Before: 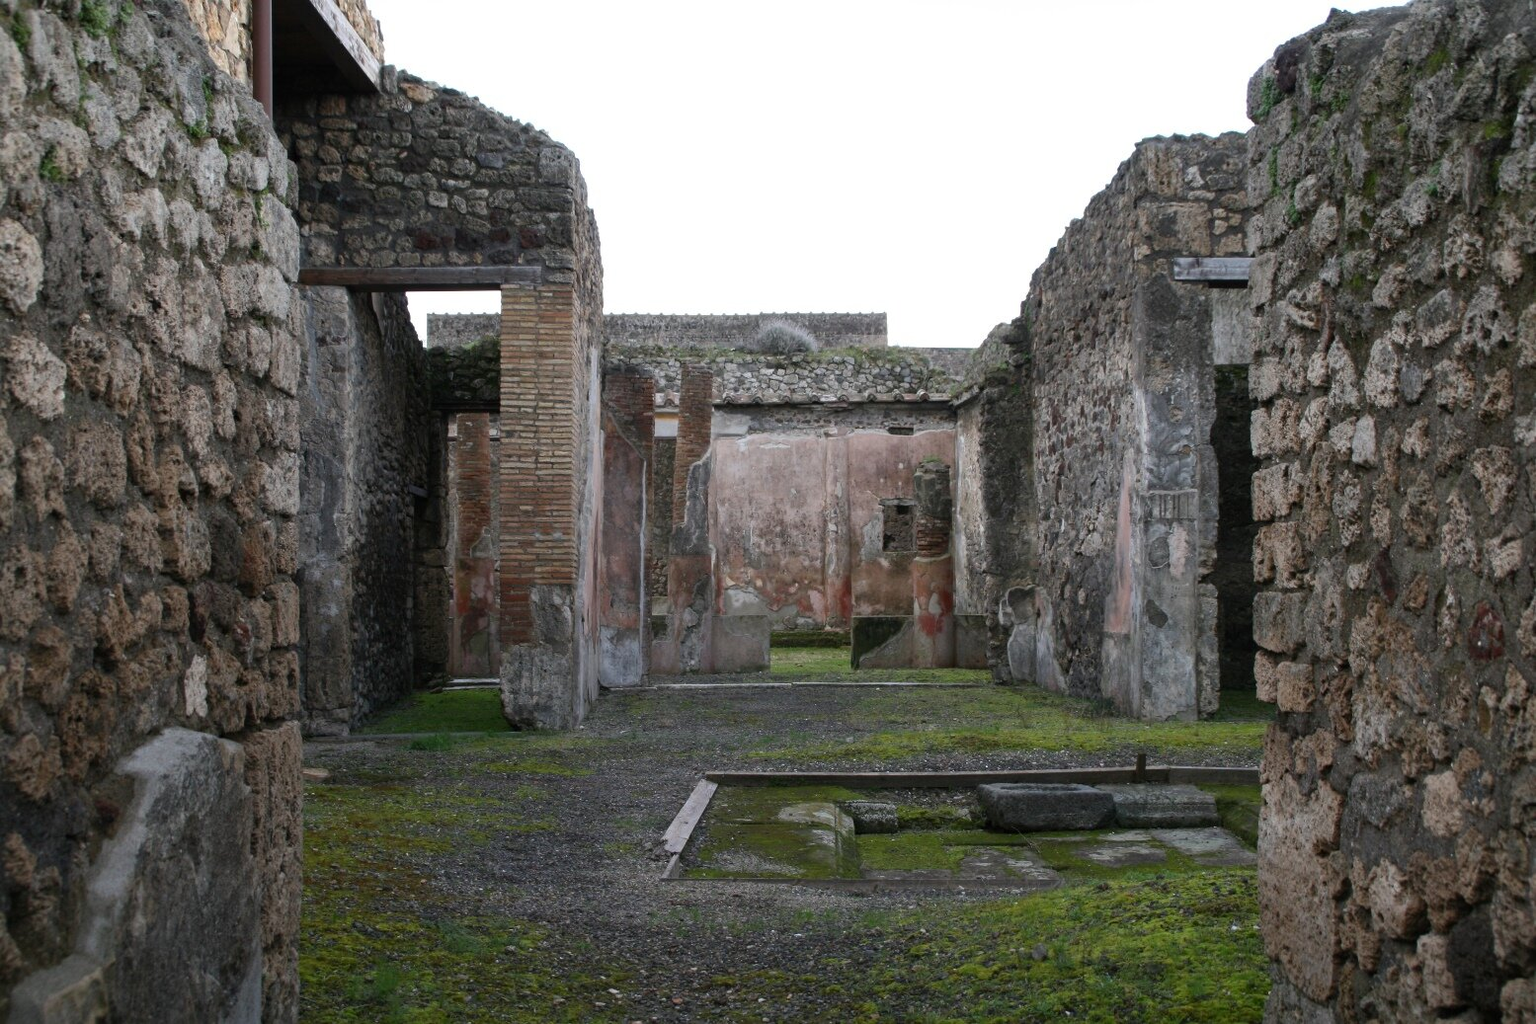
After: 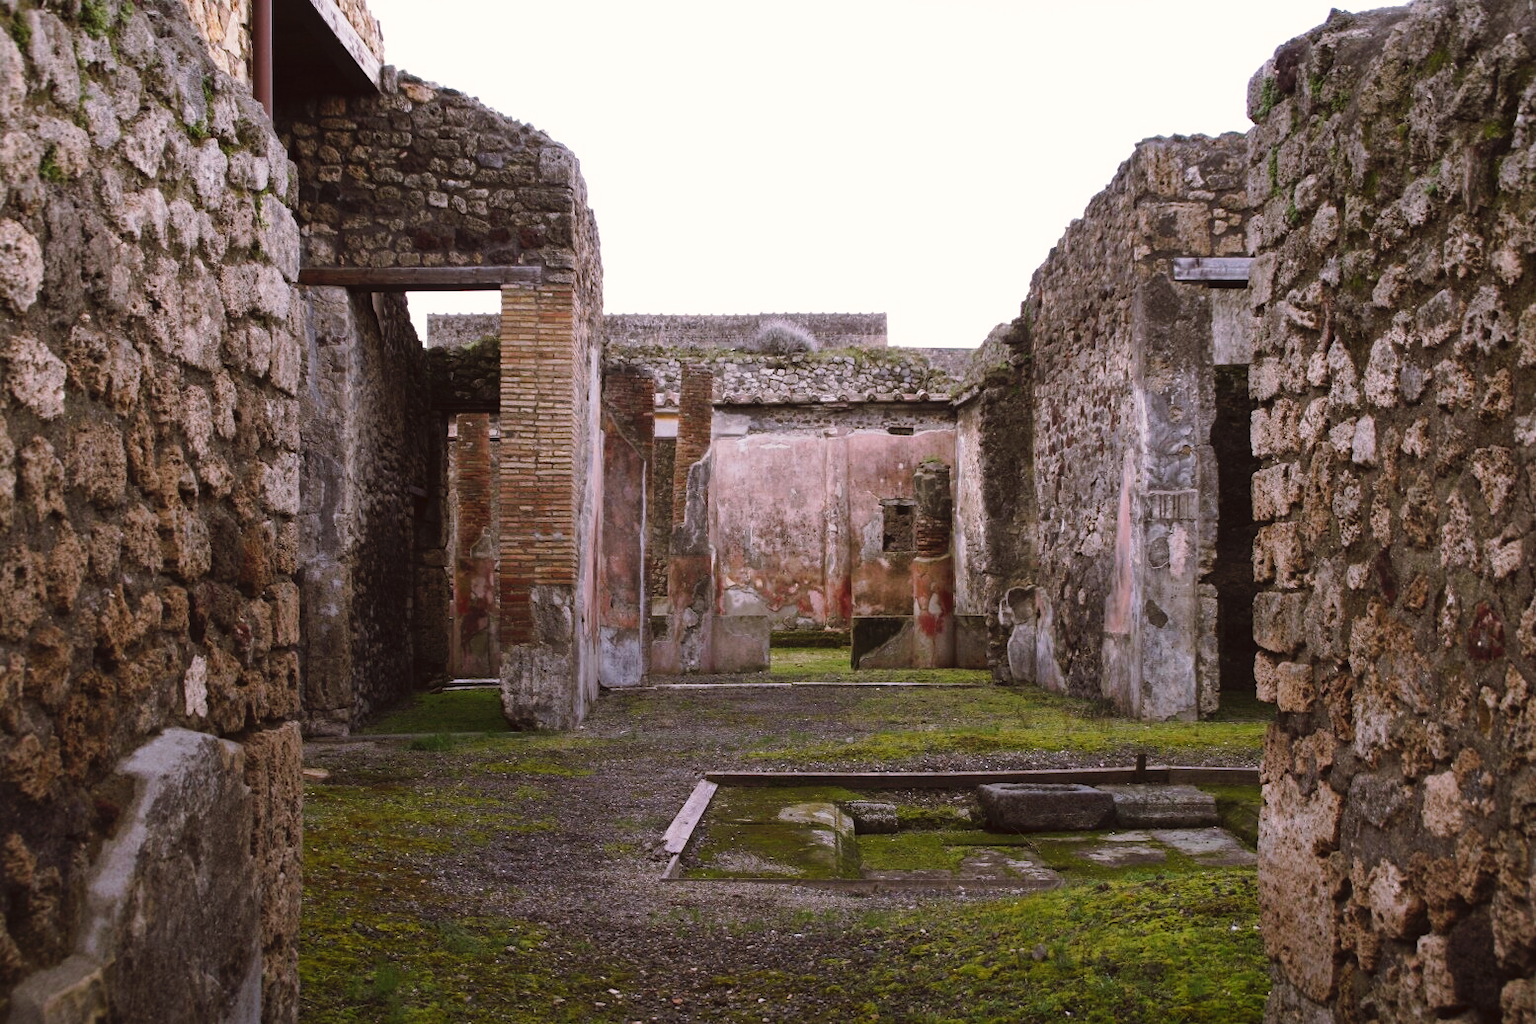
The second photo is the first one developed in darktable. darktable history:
tone curve: curves: ch0 [(0, 0) (0.003, 0.024) (0.011, 0.032) (0.025, 0.041) (0.044, 0.054) (0.069, 0.069) (0.1, 0.09) (0.136, 0.116) (0.177, 0.162) (0.224, 0.213) (0.277, 0.278) (0.335, 0.359) (0.399, 0.447) (0.468, 0.543) (0.543, 0.621) (0.623, 0.717) (0.709, 0.807) (0.801, 0.876) (0.898, 0.934) (1, 1)], preserve colors none
color look up table: target L [87.99, 87.74, 83.39, 85.35, 84.58, 72.51, 74.77, 67.24, 62.53, 58.77, 57.77, 38.76, 36.17, 200.71, 77.32, 68.86, 68.64, 52.4, 62.47, 48.08, 54.65, 50.6, 45.92, 49.69, 33.24, 28.1, 29.84, 27.09, 4.57, 79.97, 74.38, 72.56, 68.52, 54.83, 63.99, 63.42, 52.55, 54.45, 47.4, 41.75, 34.69, 30.59, 25.57, 20.86, 8.637, 97.2, 71.59, 62.26, 48.08], target a [-14.81, -30.91, -52.17, -52.6, -0.279, 5.594, 5.846, -33.92, -43.58, -32.8, -3.669, -19.6, -18.15, 0, 28.3, 31.25, 25.48, 60.41, 24.71, 66.39, 32.67, 13.34, 64.43, 8.303, 44.96, 34.54, 9.435, 40.65, 20.14, 35.64, 24.19, 18.04, 46.86, 74.39, 63.89, 39.66, 63.76, 12.67, 33.9, 4.836, 53.43, 36.29, 40.91, 5.736, 29.28, -4.457, -21.84, -5.478, -4.54], target b [87.74, -2.649, 69.33, 31.5, 35.71, 58.1, 7.94, 31.71, 55.08, 3.769, 53.06, 36.67, 4.068, -0.001, 14.41, 37.69, 66.31, 14.97, 57.05, 55.69, 22.21, 3.033, 42.27, 34.97, 46.06, 18.61, 18.66, 19.41, 7.324, -25.27, -12.69, -34.06, -14.9, -37.49, -50.5, -49.08, -17.86, -62.54, -28.9, -20.27, -54.99, -77.06, -6.588, -25.13, -43.67, 3.116, -28.8, -16.68, -42.12], num patches 49
